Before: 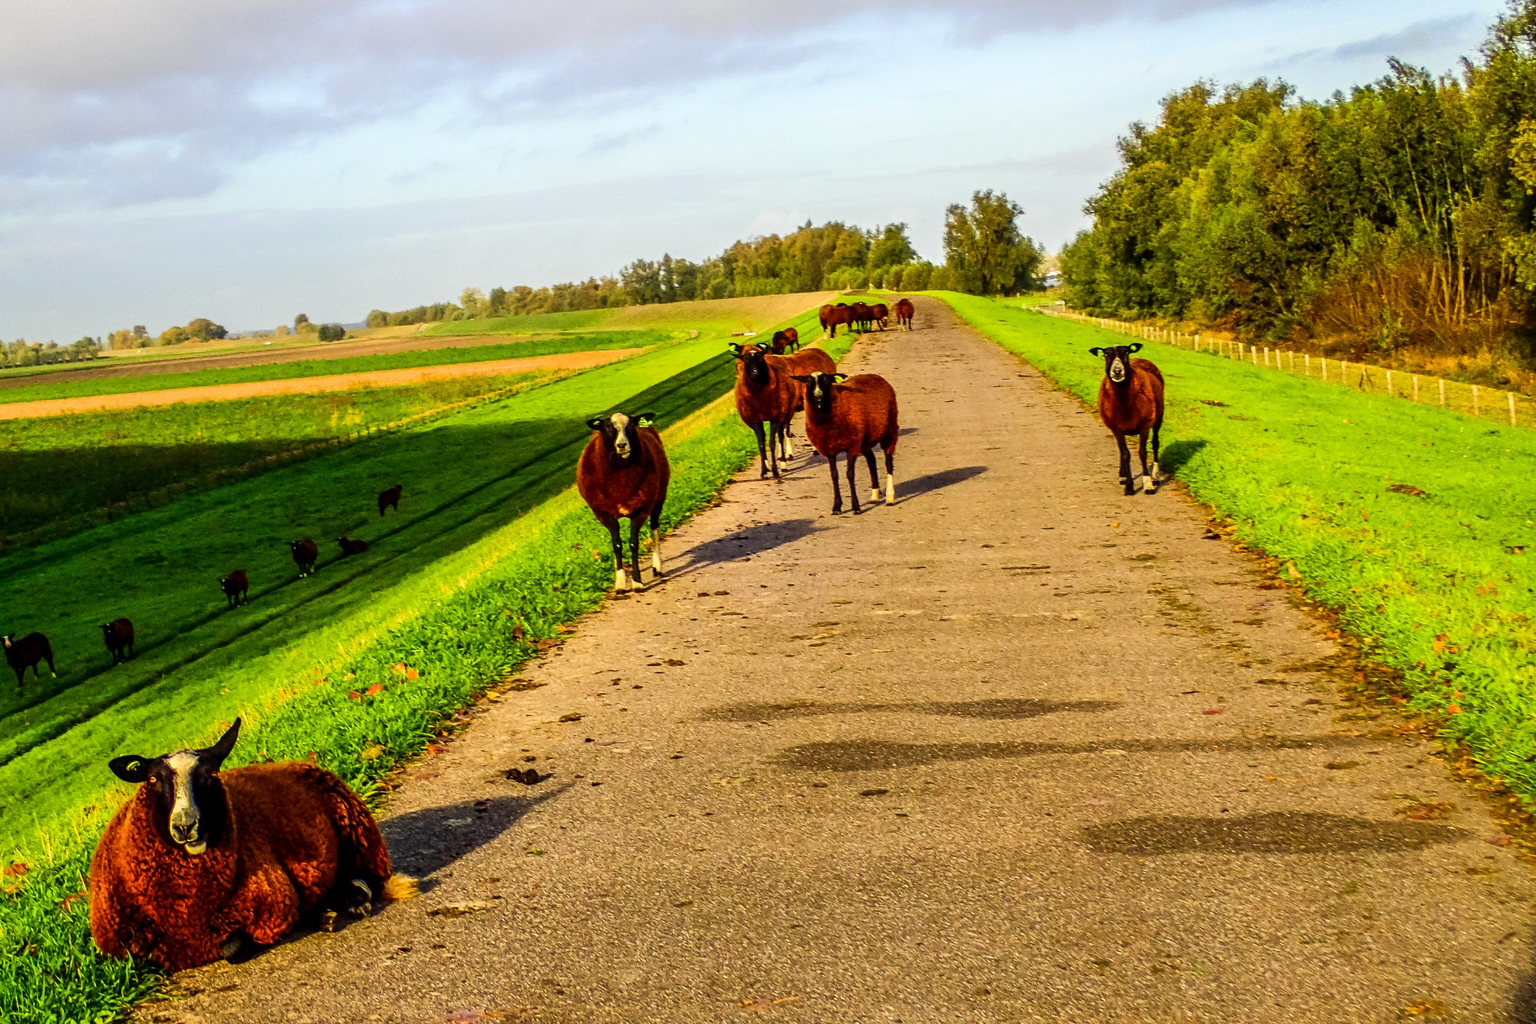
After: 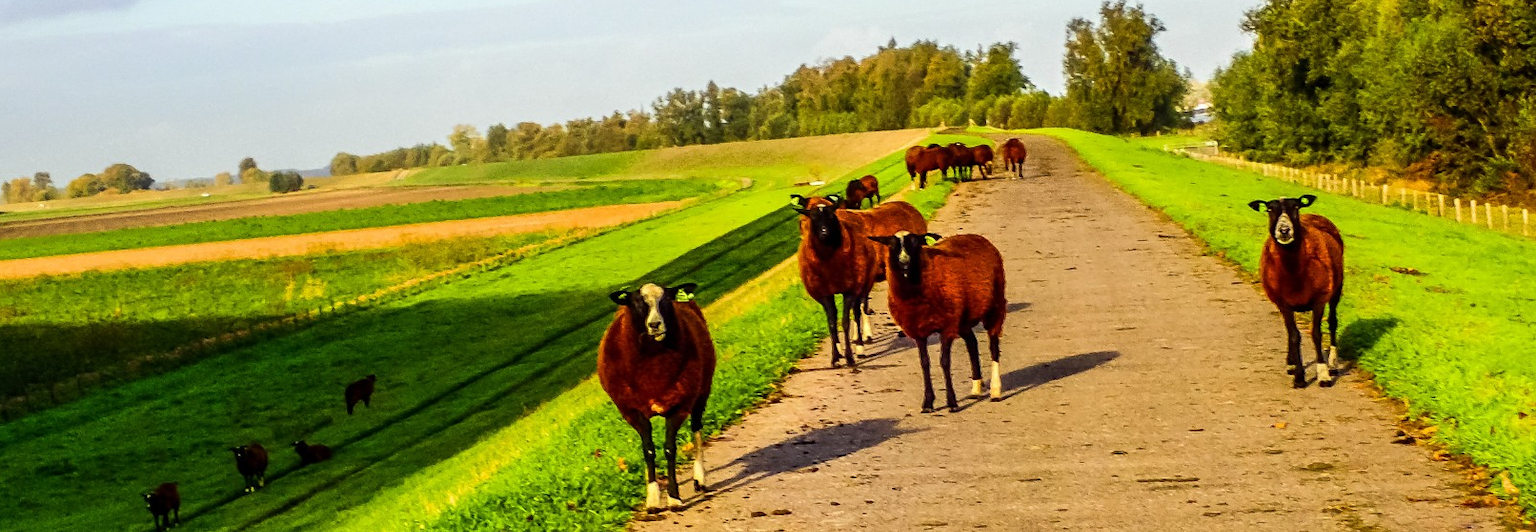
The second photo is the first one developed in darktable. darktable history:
crop: left 6.966%, top 18.54%, right 14.301%, bottom 40.443%
